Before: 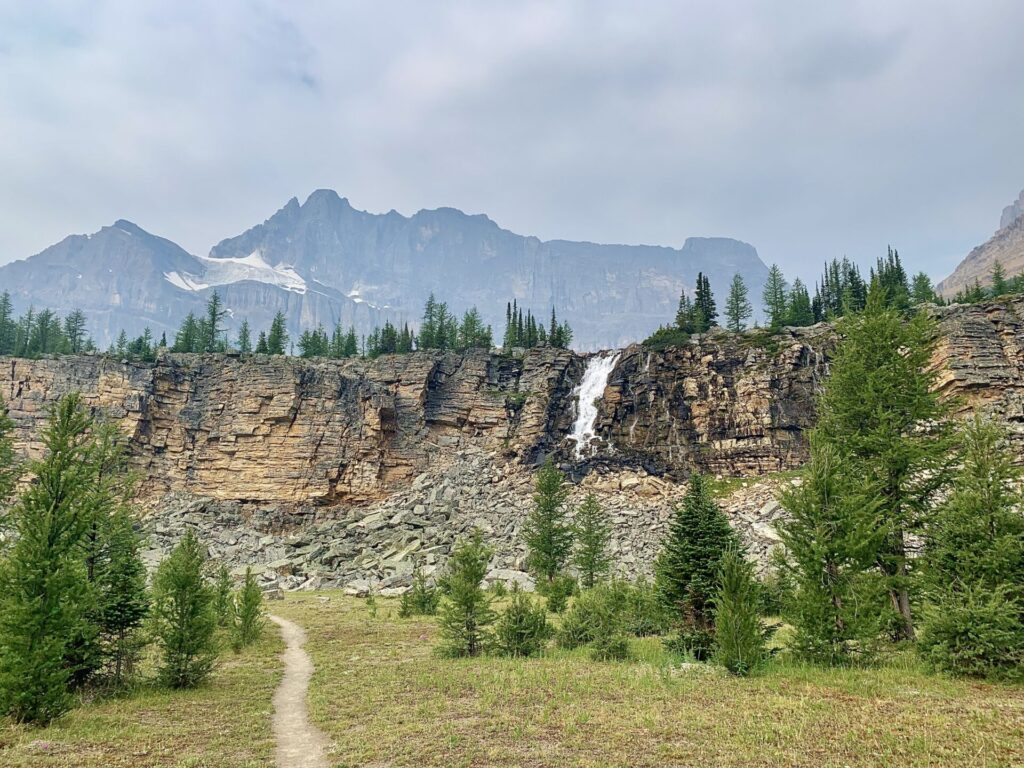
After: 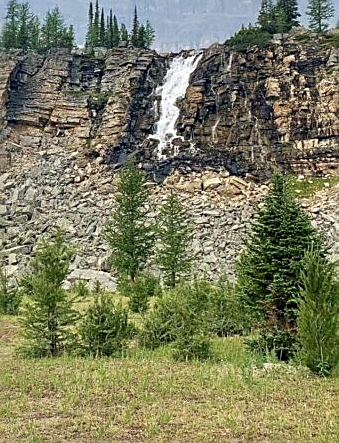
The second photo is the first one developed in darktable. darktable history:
sharpen: on, module defaults
crop: left 40.878%, top 39.176%, right 25.993%, bottom 3.081%
rotate and perspective: automatic cropping original format, crop left 0, crop top 0
